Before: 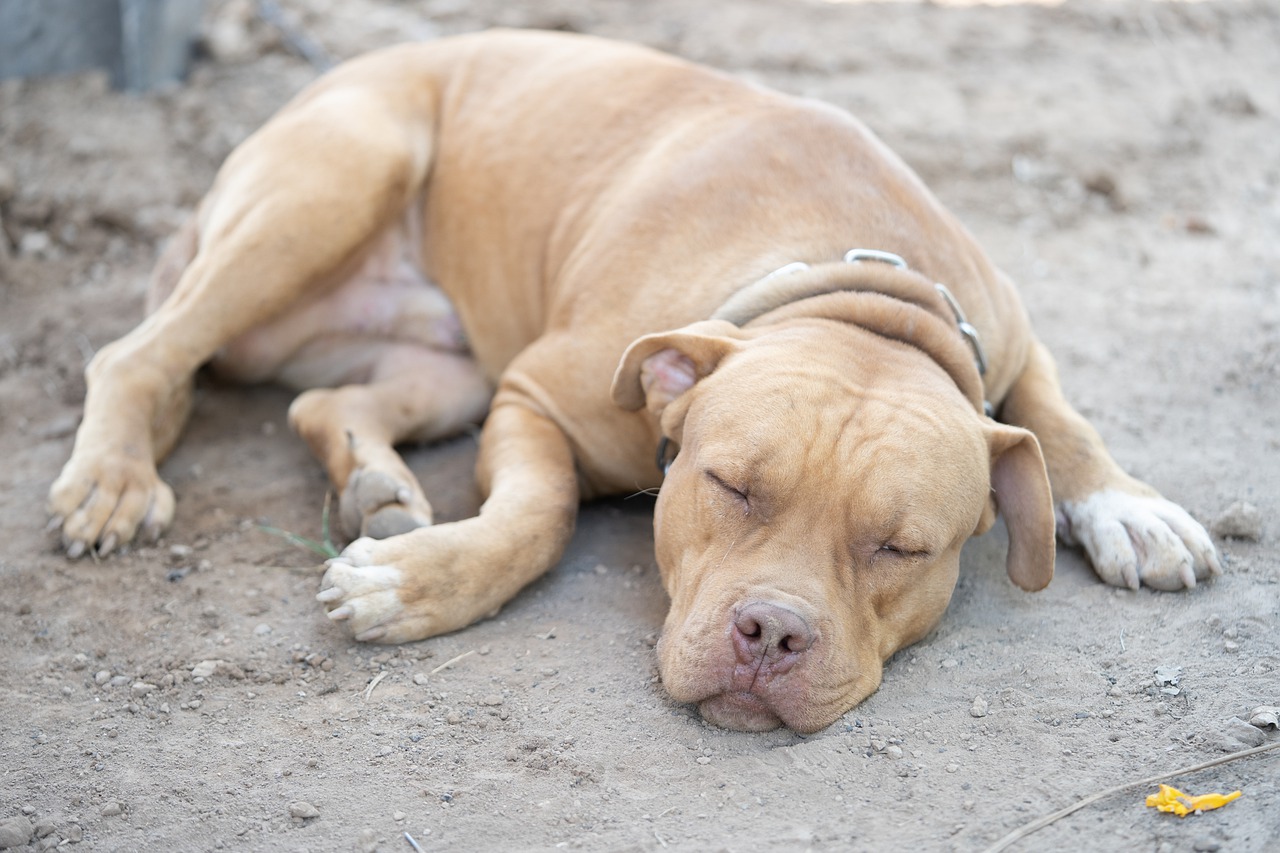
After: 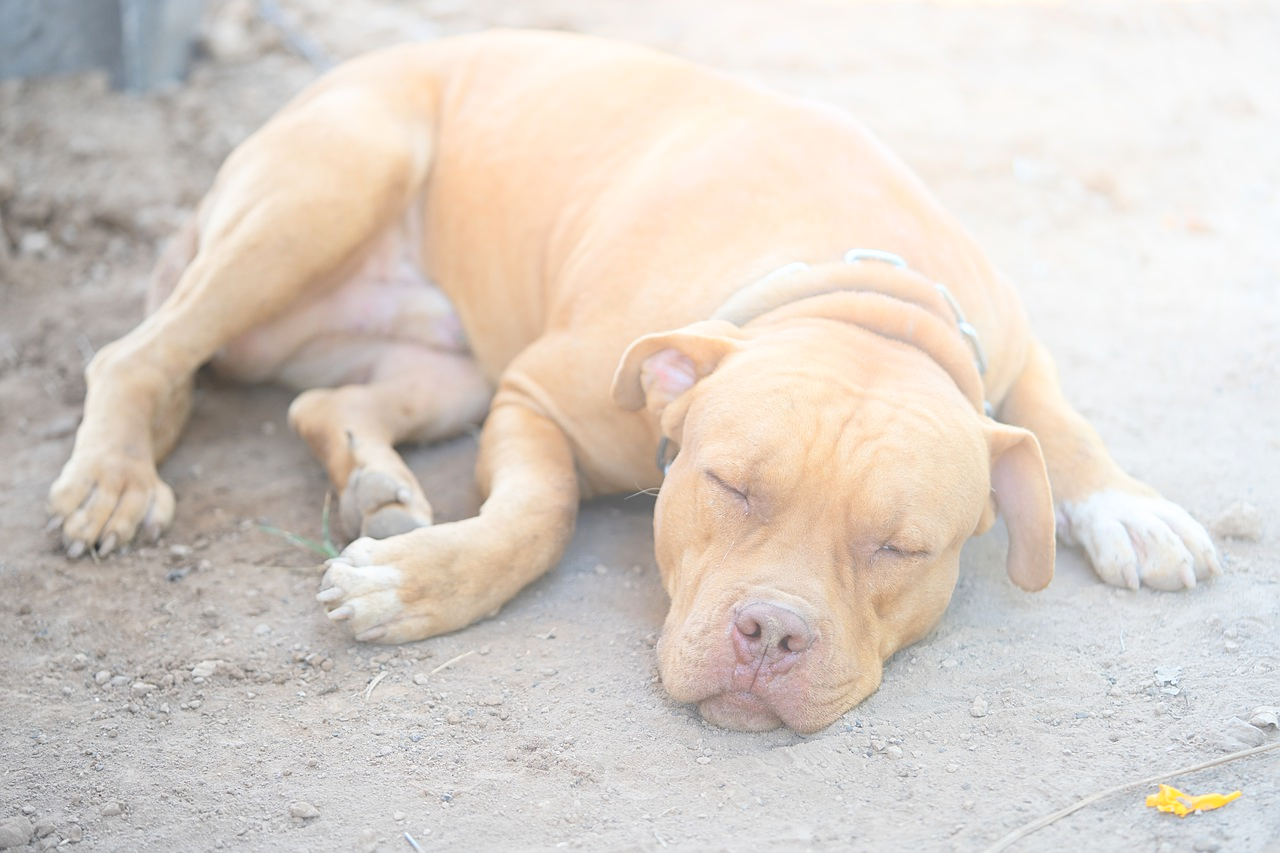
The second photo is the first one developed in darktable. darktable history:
bloom: size 40%
sharpen: amount 0.2
